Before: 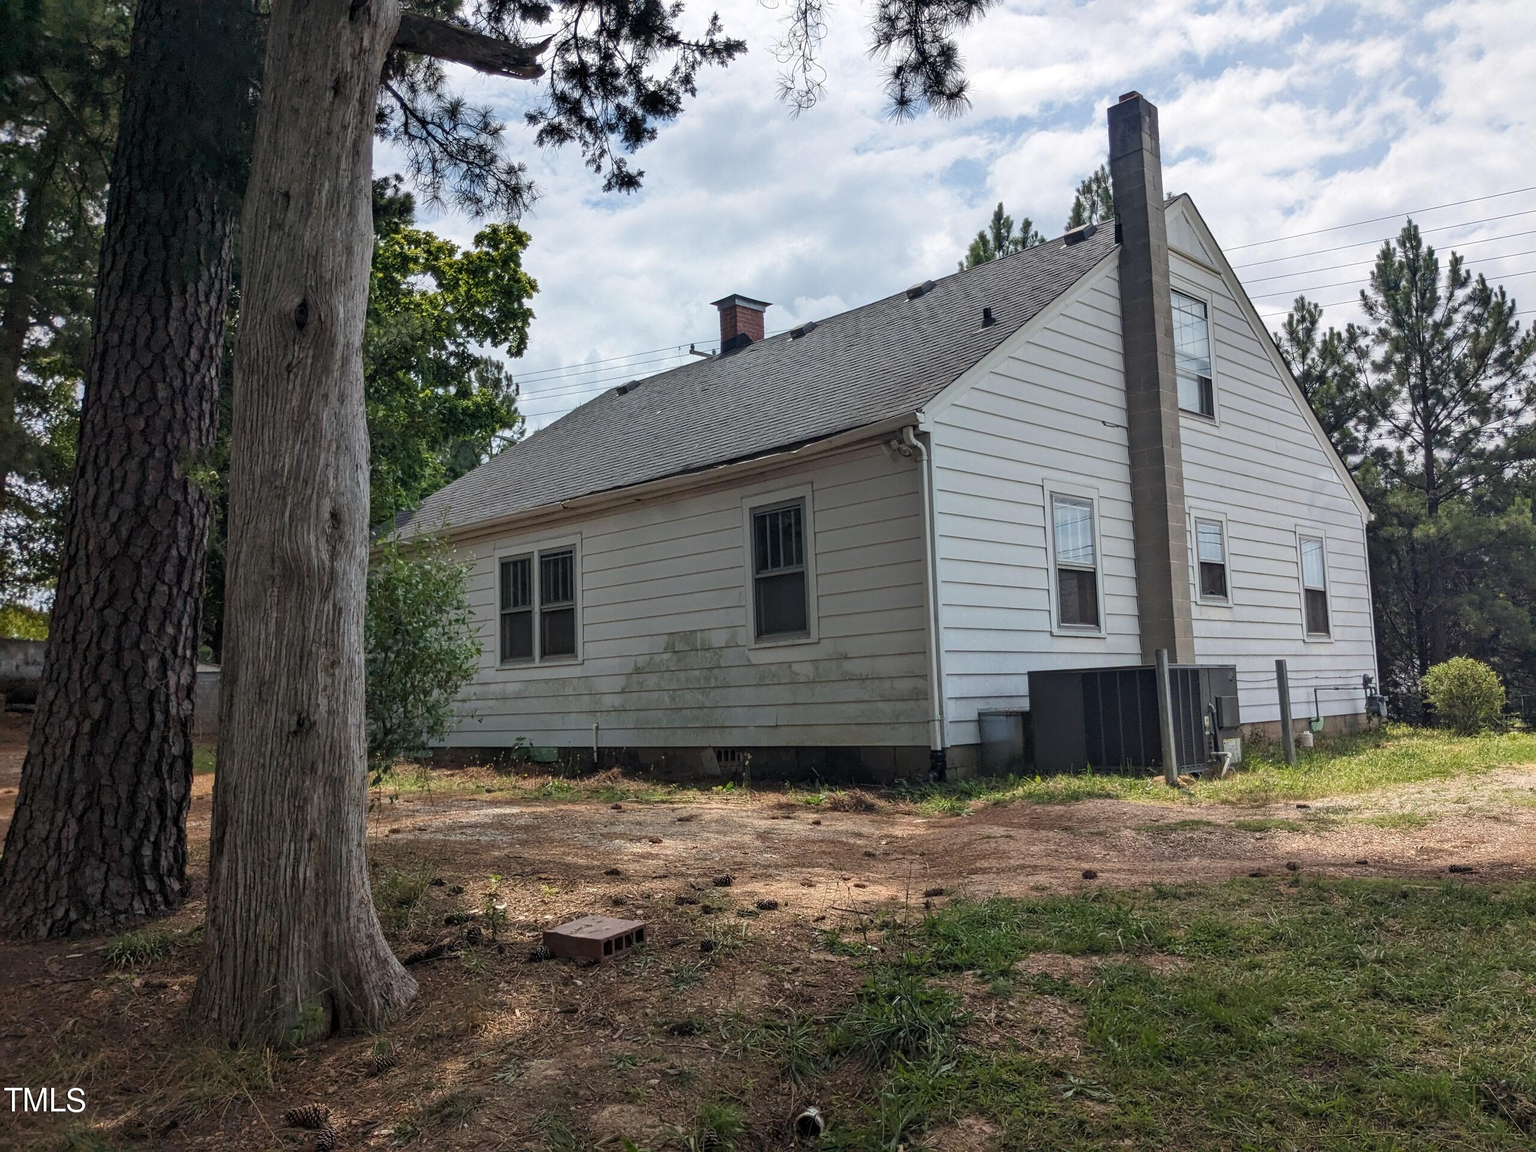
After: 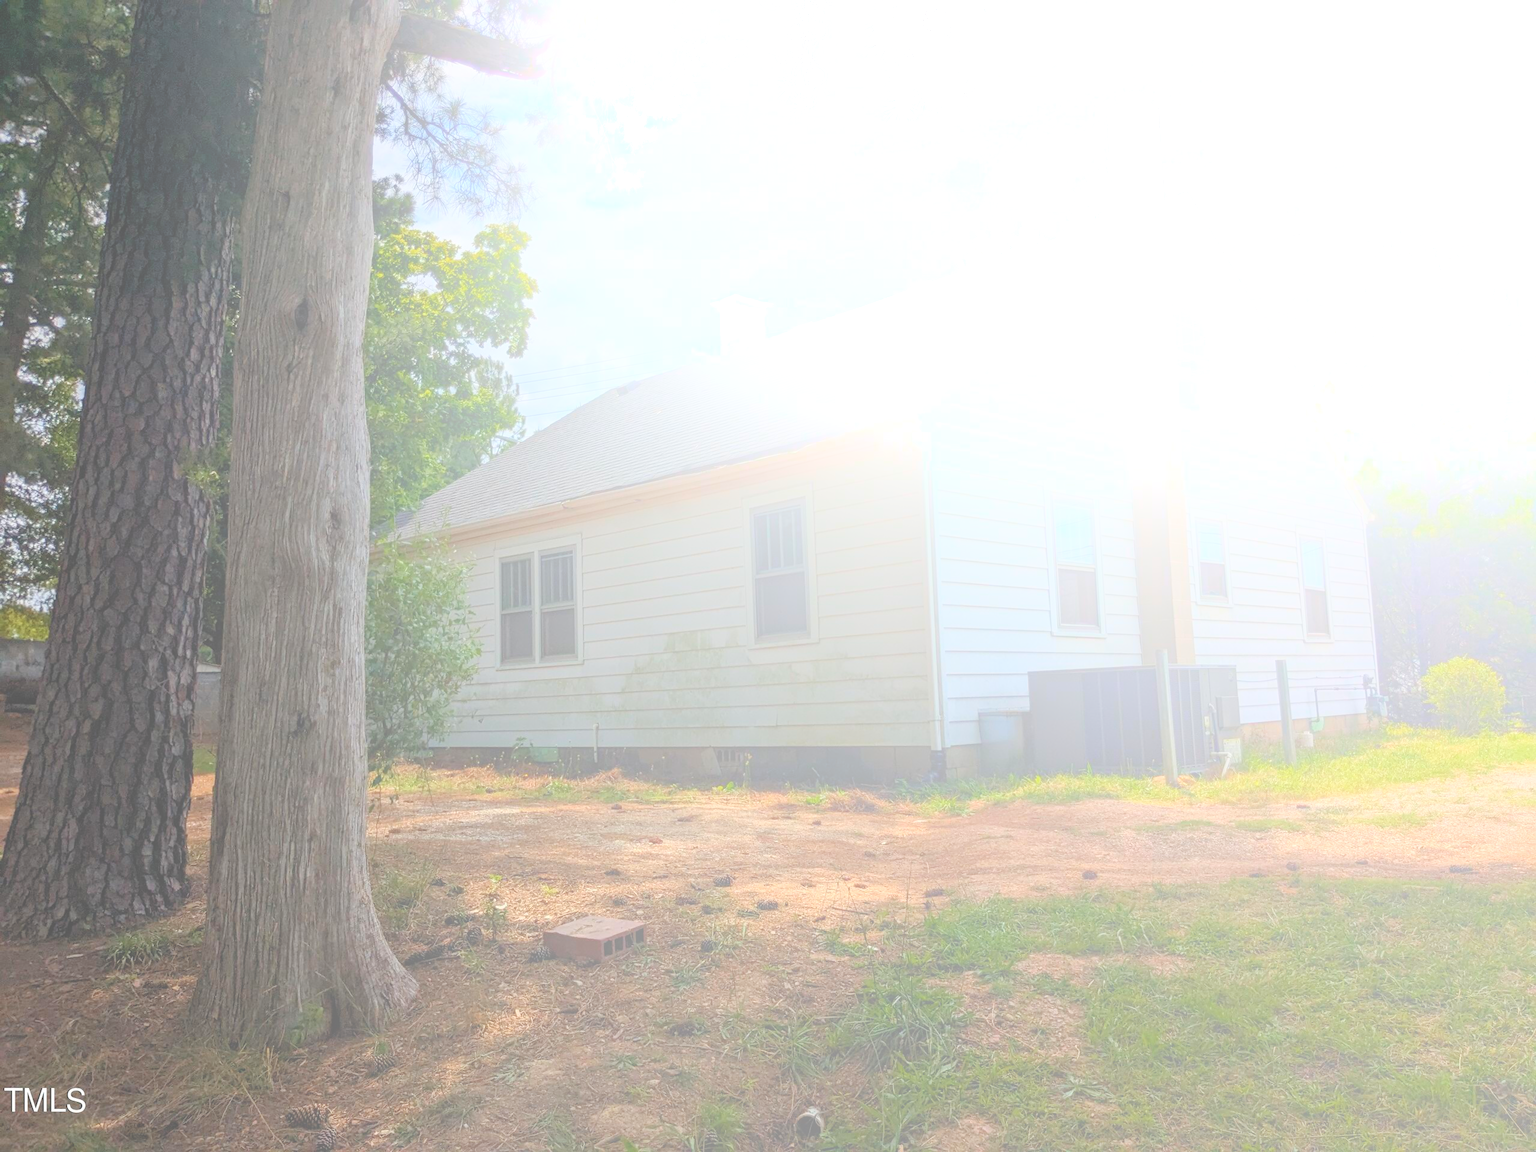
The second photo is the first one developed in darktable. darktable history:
bloom: size 85%, threshold 5%, strength 85%
